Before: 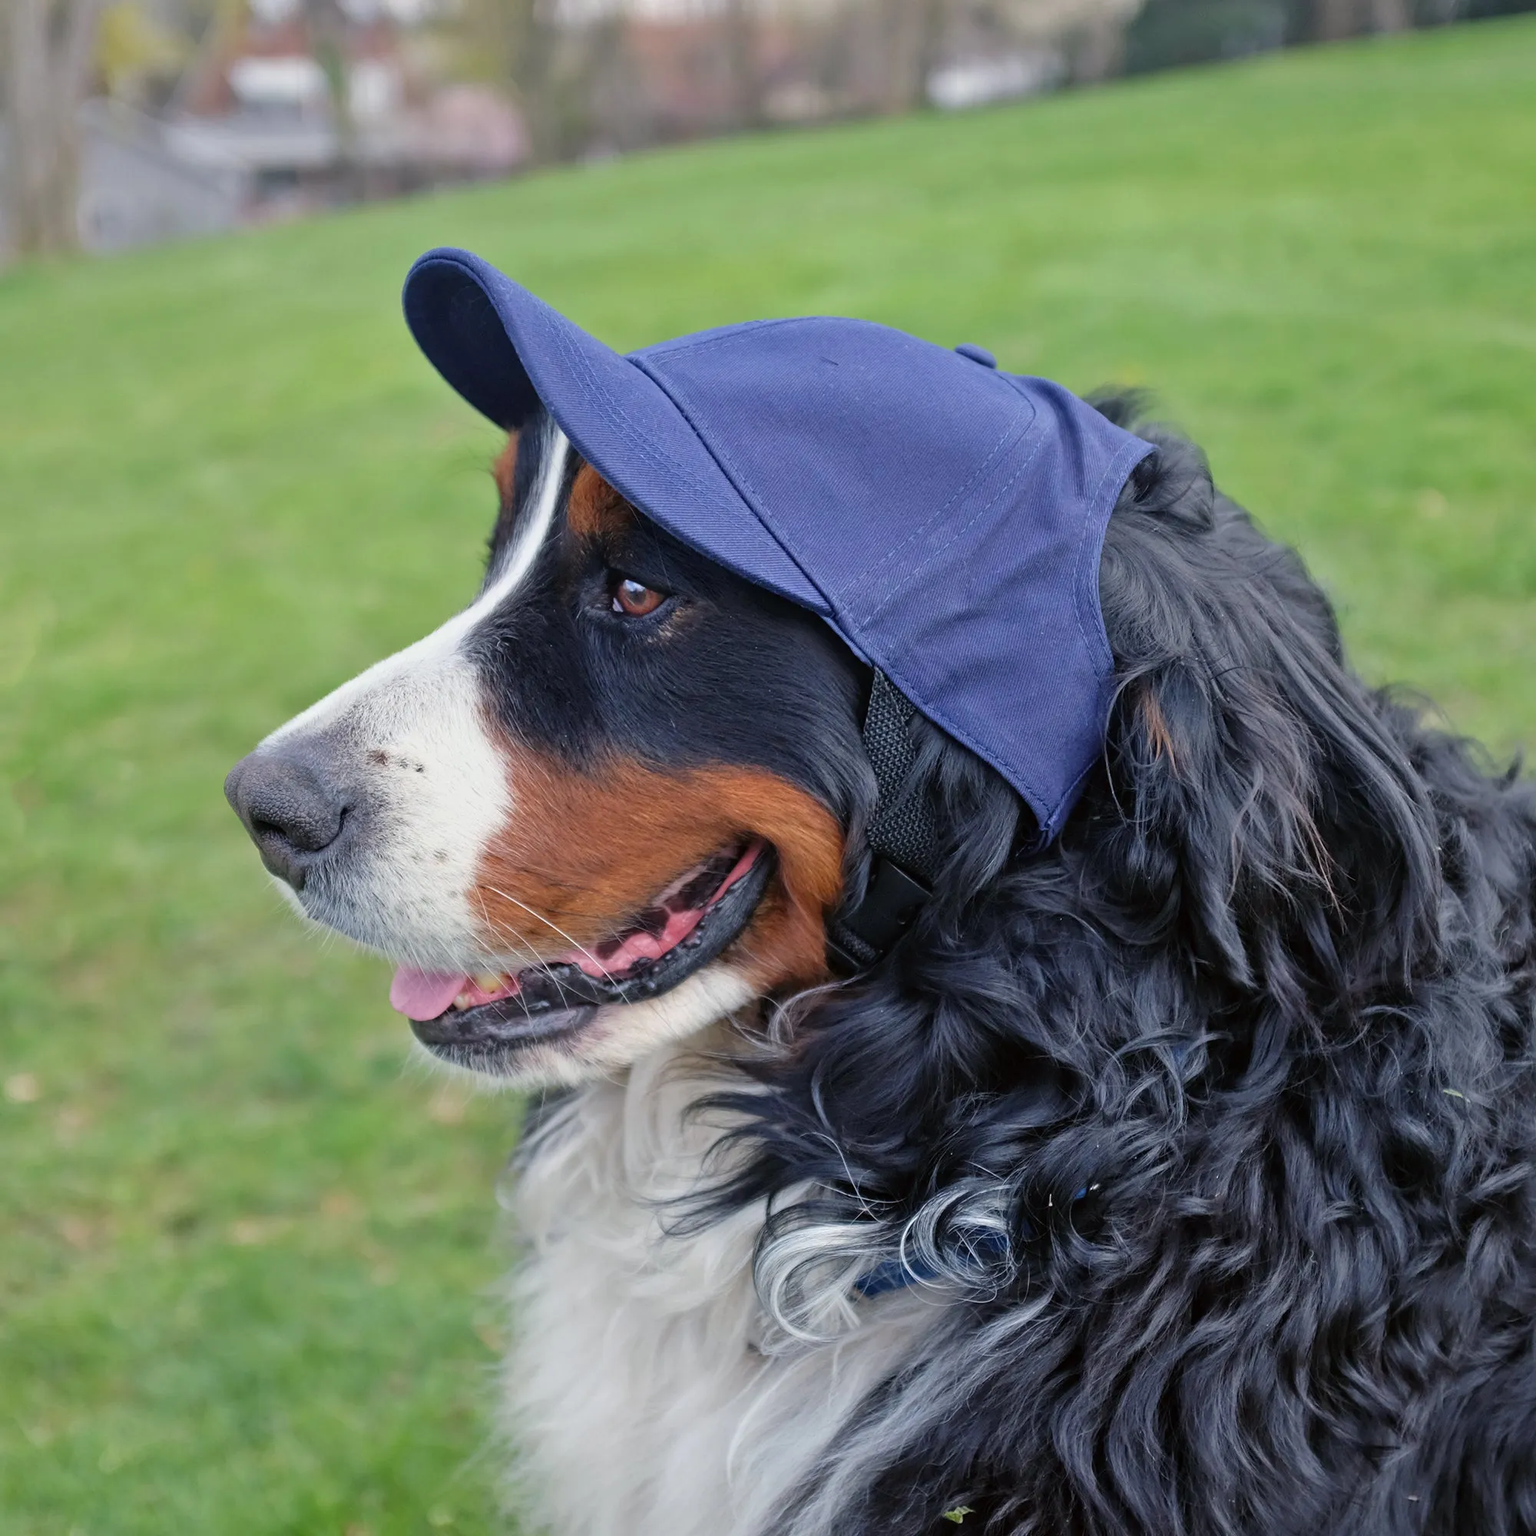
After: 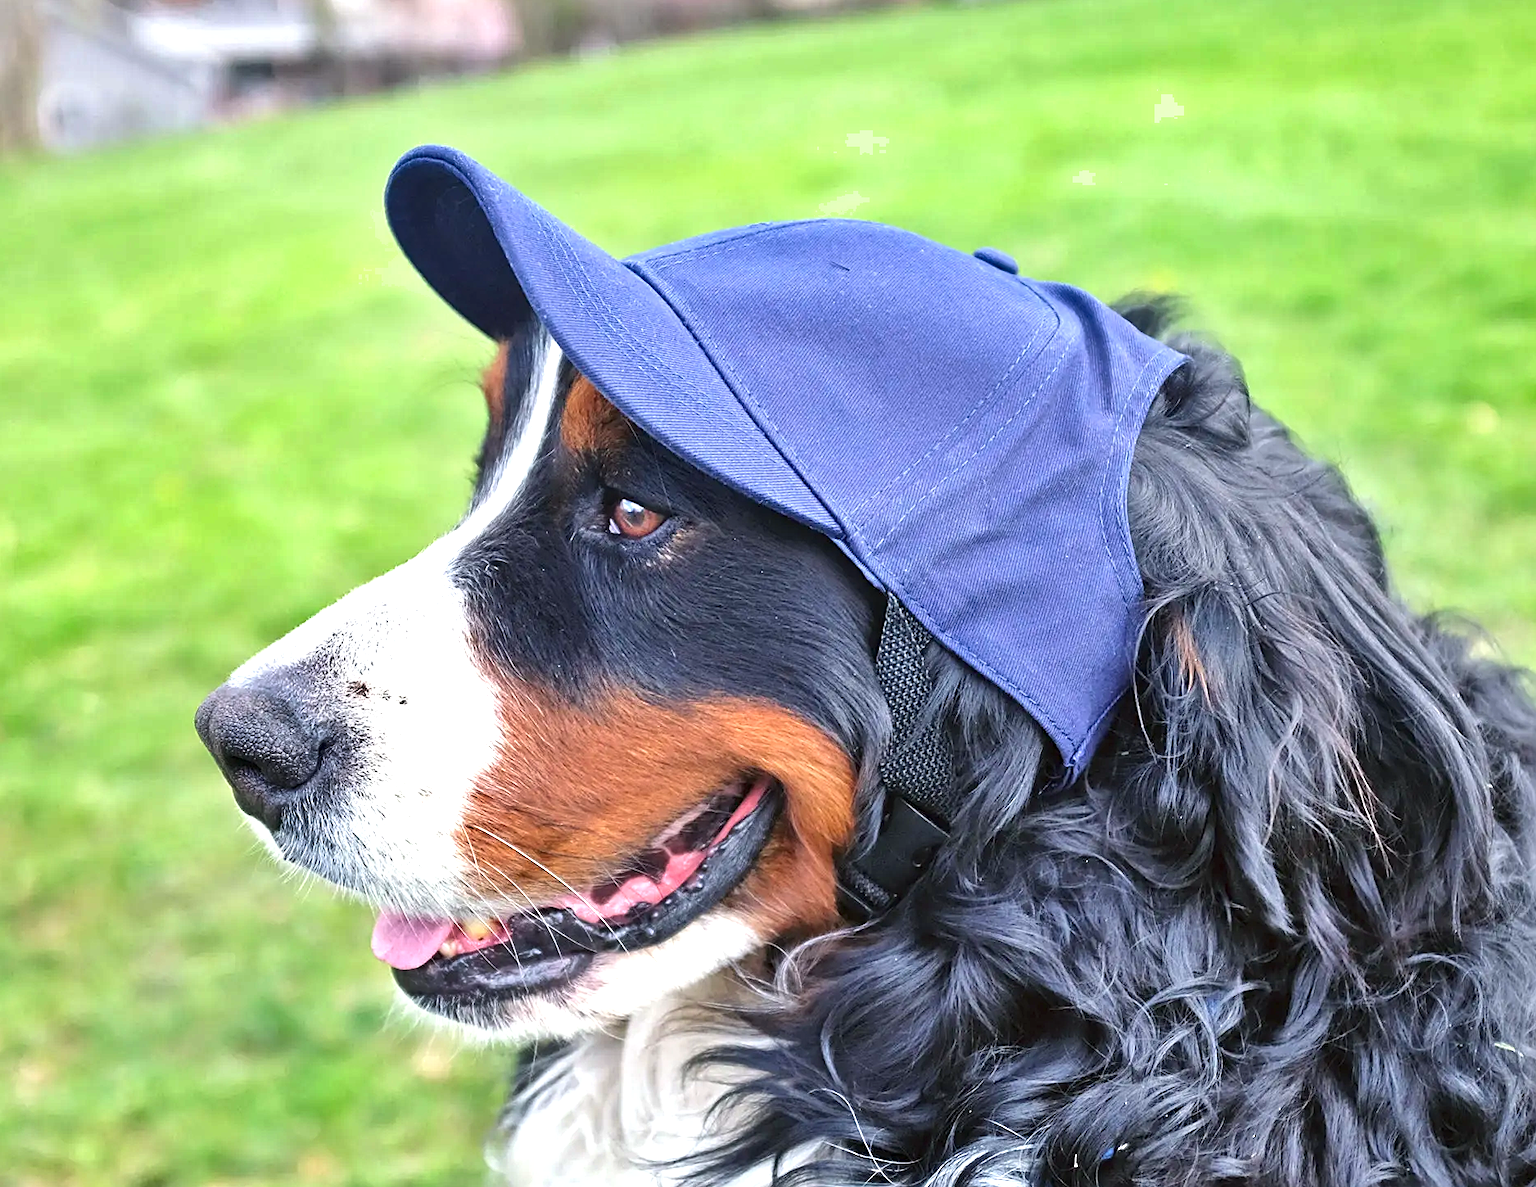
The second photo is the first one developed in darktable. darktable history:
sharpen: on, module defaults
shadows and highlights: shadows 60, soften with gaussian
crop: left 2.737%, top 7.287%, right 3.421%, bottom 20.179%
exposure: black level correction 0, exposure 1.2 EV, compensate highlight preservation false
